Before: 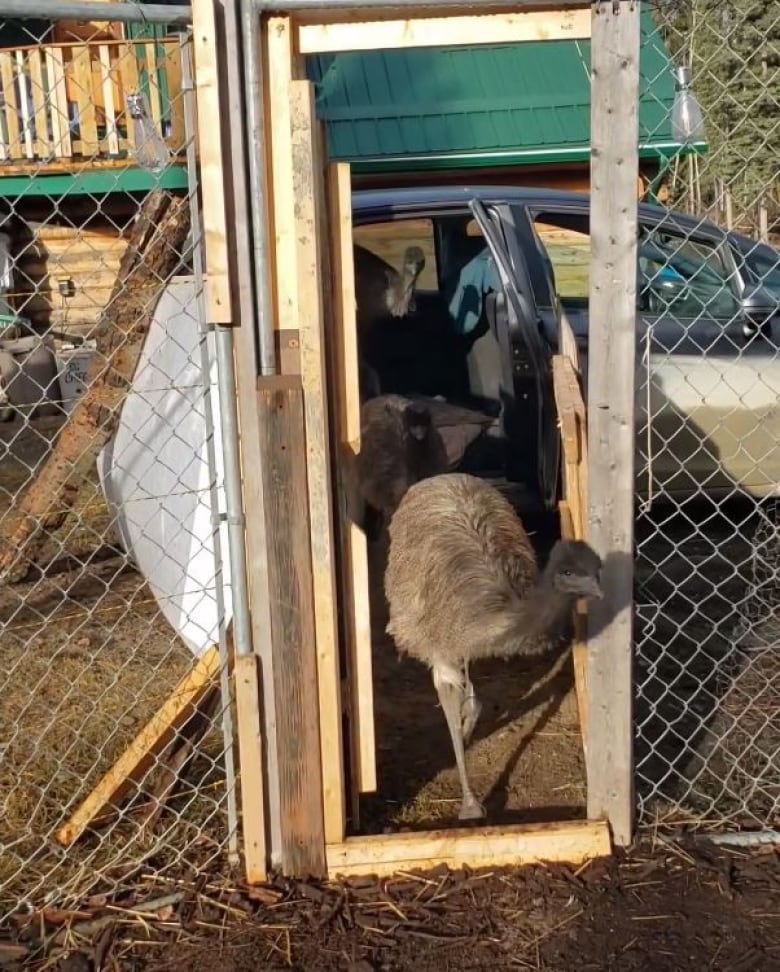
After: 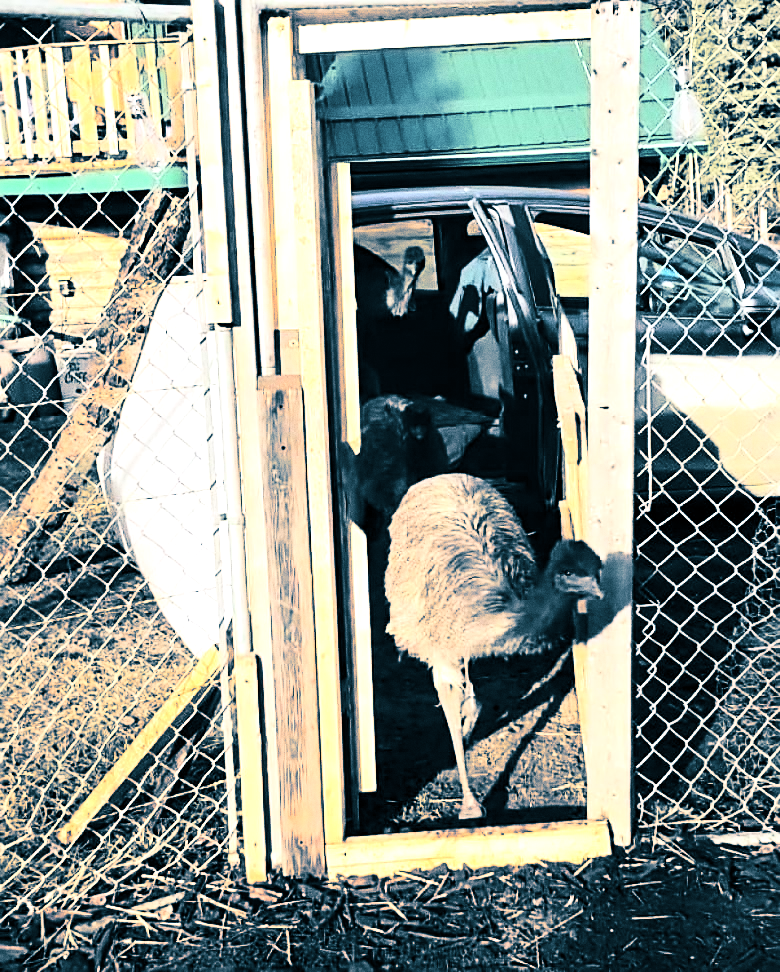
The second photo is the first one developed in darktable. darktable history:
contrast brightness saturation: contrast 0.5, saturation -0.1
split-toning: shadows › hue 212.4°, balance -70
sharpen: on, module defaults
grain: coarseness 0.09 ISO
exposure: black level correction 0, exposure 1.1 EV, compensate exposure bias true, compensate highlight preservation false
